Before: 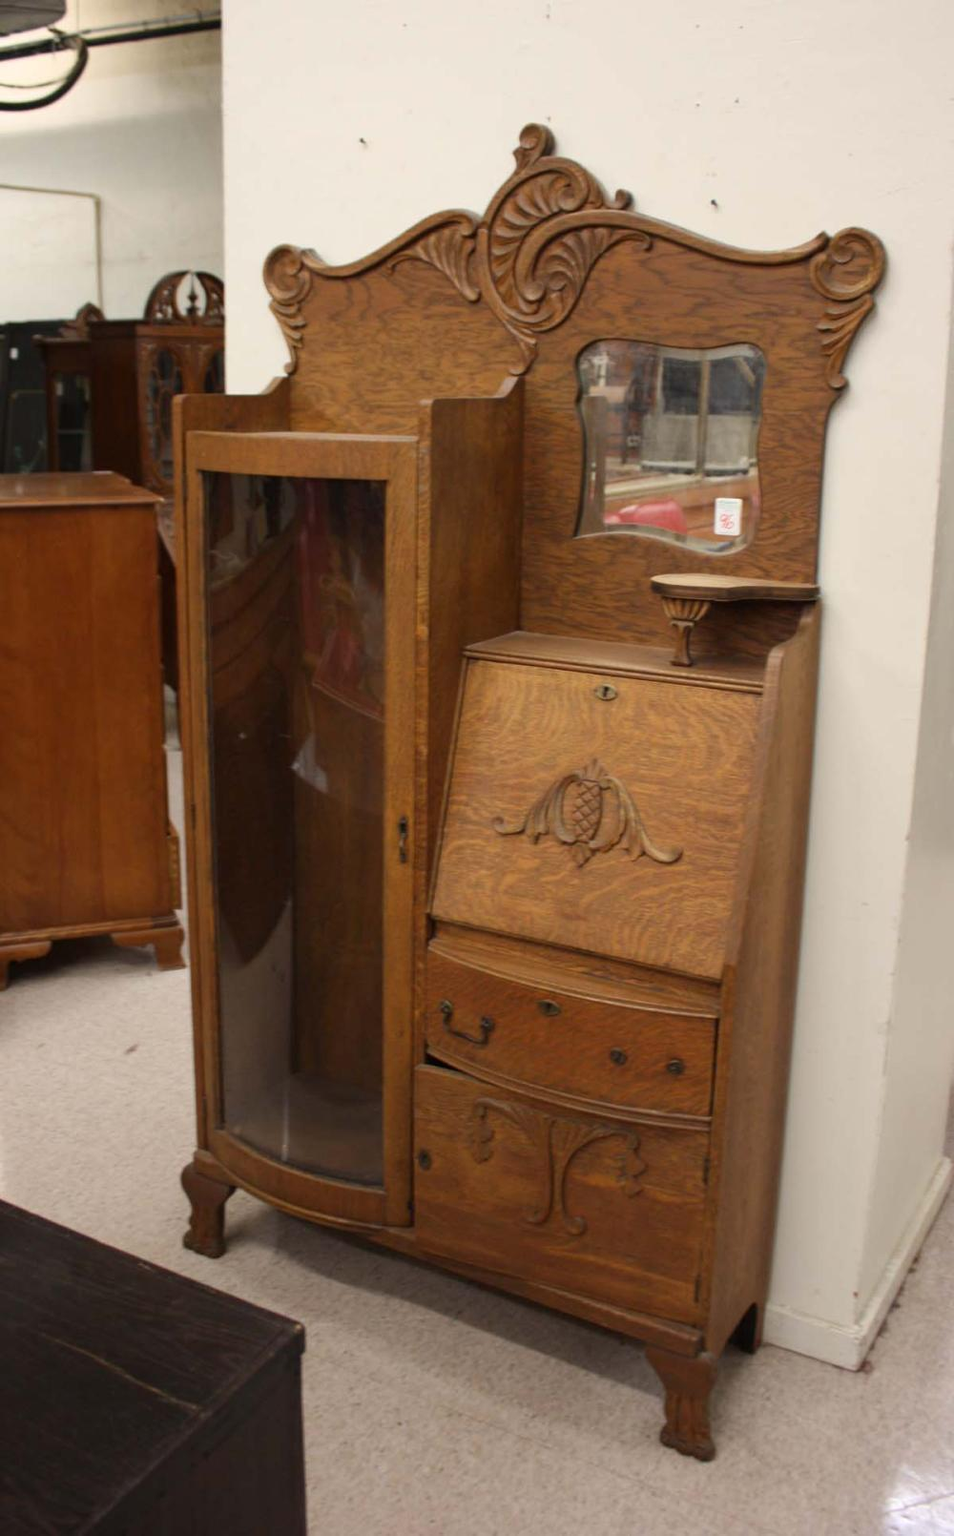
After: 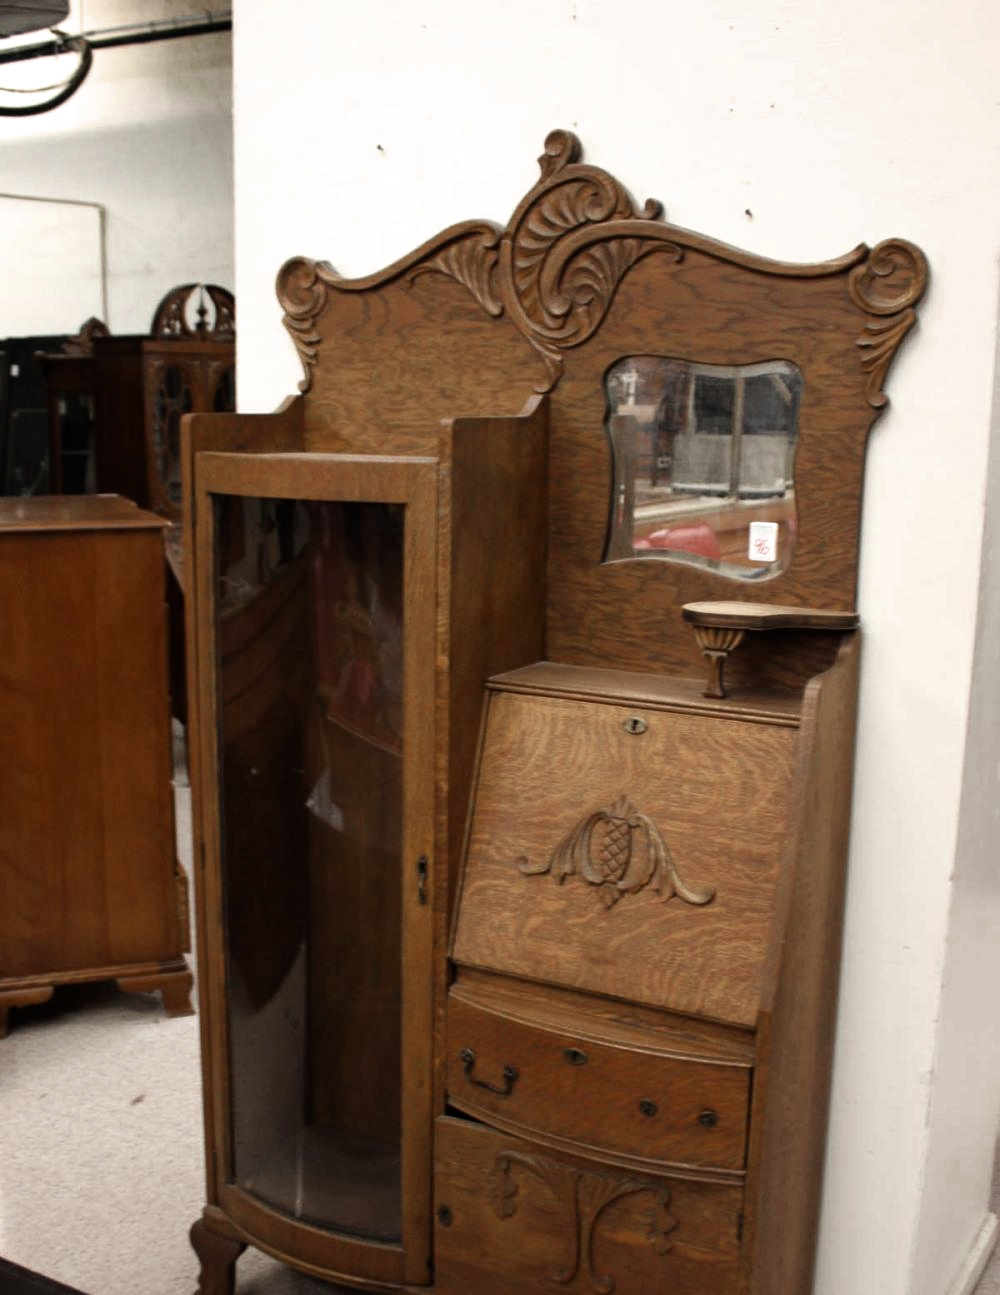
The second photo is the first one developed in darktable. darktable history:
filmic rgb: black relative exposure -9.13 EV, white relative exposure 2.3 EV, hardness 7.42, color science v6 (2022)
contrast equalizer: octaves 7, y [[0.5 ×6], [0.5 ×6], [0.5, 0.5, 0.501, 0.545, 0.707, 0.863], [0 ×6], [0 ×6]]
color zones: curves: ch0 [(0, 0.5) (0.125, 0.4) (0.25, 0.5) (0.375, 0.4) (0.5, 0.4) (0.625, 0.35) (0.75, 0.35) (0.875, 0.5)]; ch1 [(0, 0.35) (0.125, 0.45) (0.25, 0.35) (0.375, 0.35) (0.5, 0.35) (0.625, 0.35) (0.75, 0.45) (0.875, 0.35)]; ch2 [(0, 0.6) (0.125, 0.5) (0.25, 0.5) (0.375, 0.6) (0.5, 0.6) (0.625, 0.5) (0.75, 0.5) (0.875, 0.5)]
crop: bottom 19.534%
